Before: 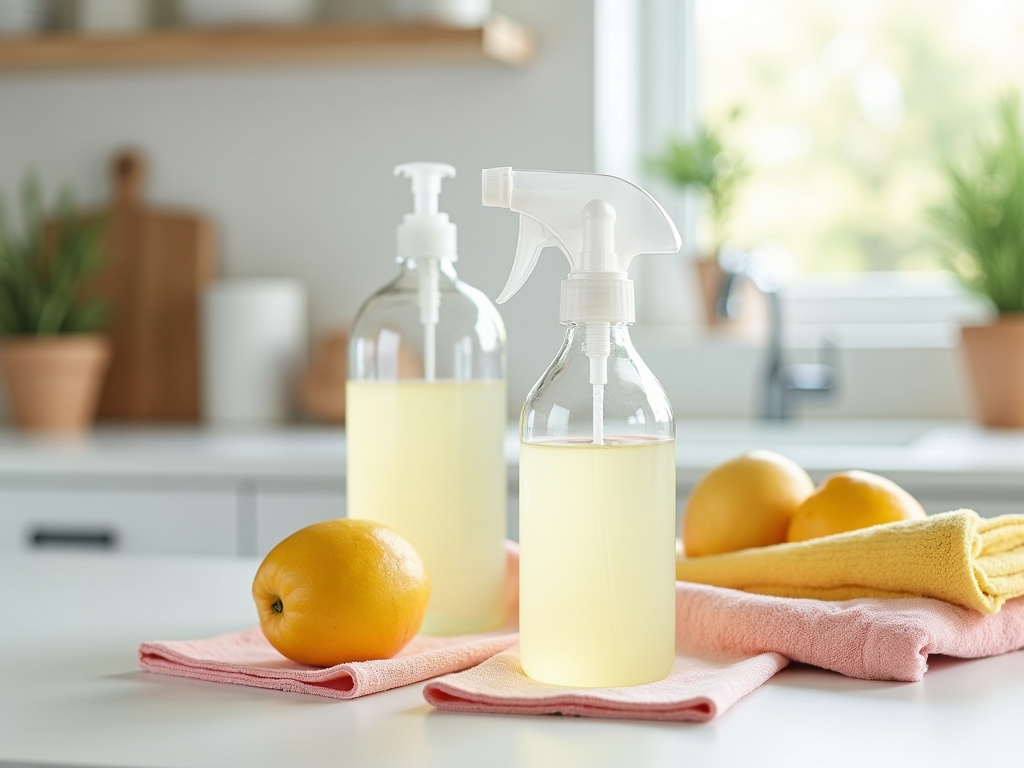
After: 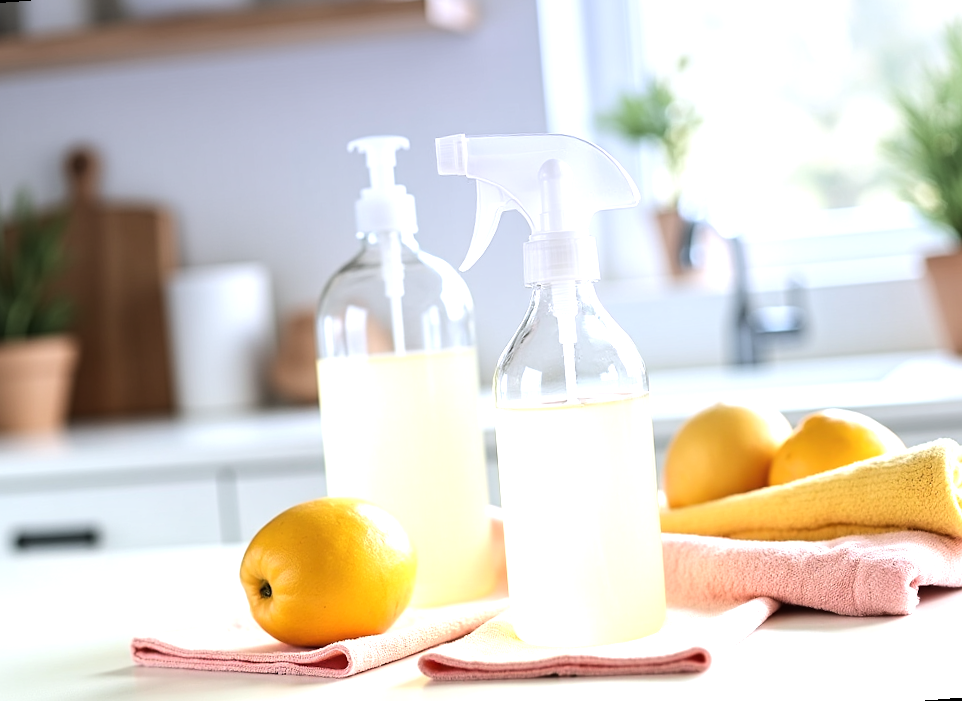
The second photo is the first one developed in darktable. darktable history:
rotate and perspective: rotation -4.57°, crop left 0.054, crop right 0.944, crop top 0.087, crop bottom 0.914
tone equalizer: -8 EV -1.08 EV, -7 EV -1.01 EV, -6 EV -0.867 EV, -5 EV -0.578 EV, -3 EV 0.578 EV, -2 EV 0.867 EV, -1 EV 1.01 EV, +0 EV 1.08 EV, edges refinement/feathering 500, mask exposure compensation -1.57 EV, preserve details no
graduated density: hue 238.83°, saturation 50%
